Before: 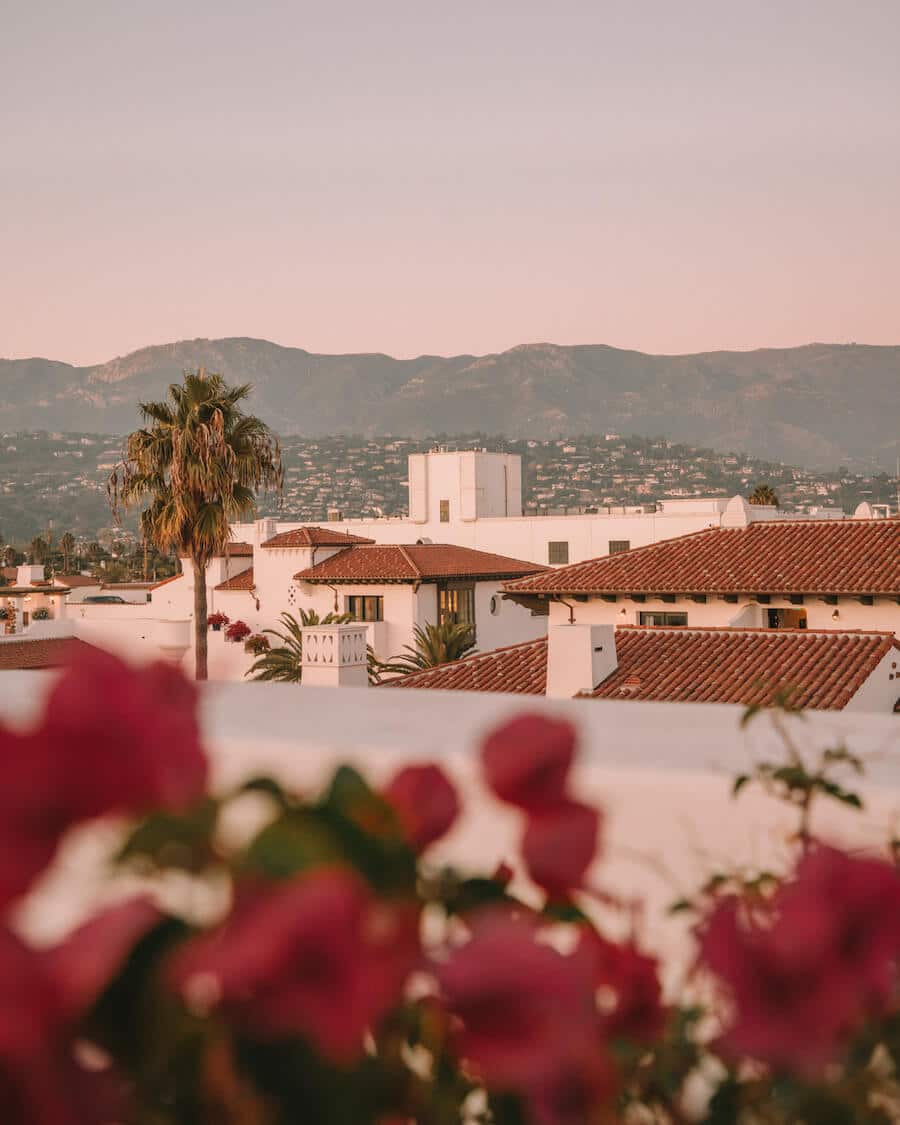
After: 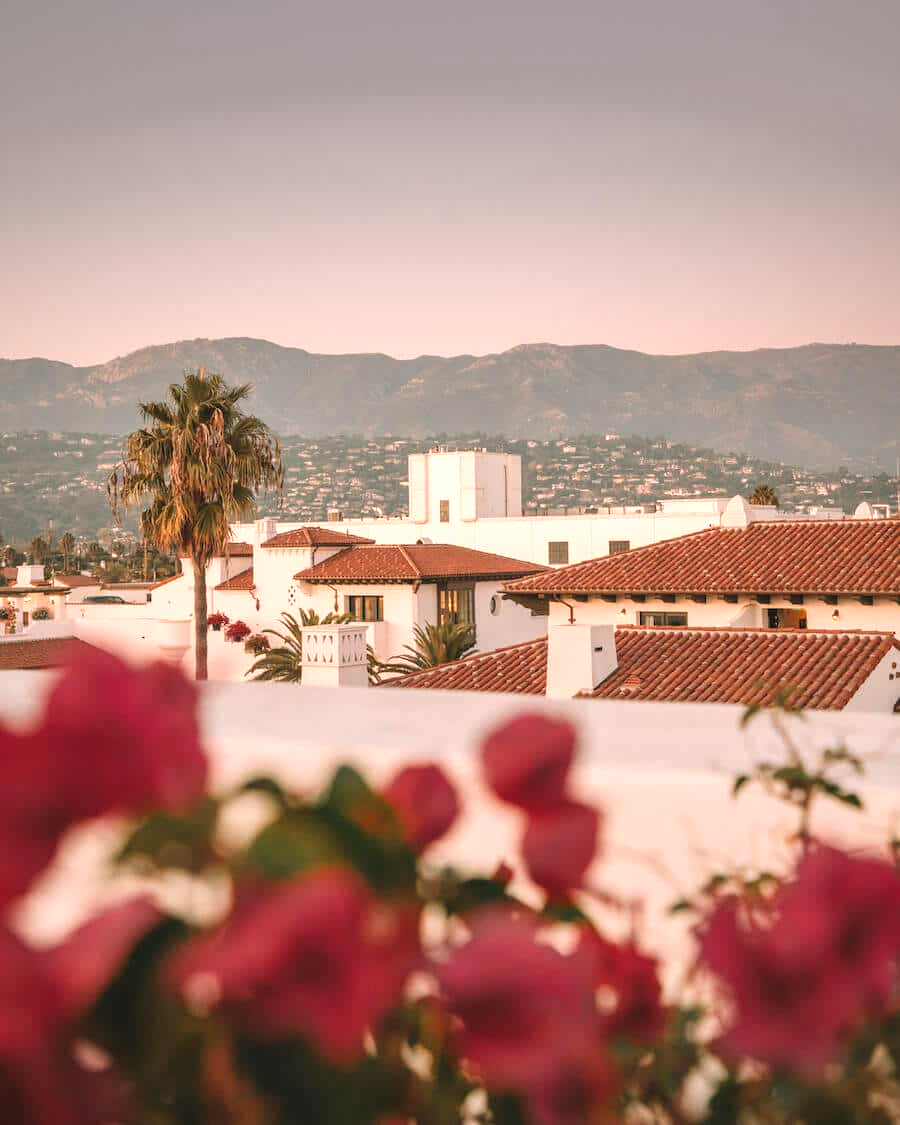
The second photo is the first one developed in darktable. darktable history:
exposure: black level correction 0, exposure 0.7 EV, compensate exposure bias true, compensate highlight preservation false
vignetting: fall-off start 97.52%, fall-off radius 100%, brightness -0.574, saturation 0, center (-0.027, 0.404), width/height ratio 1.368, unbound false
